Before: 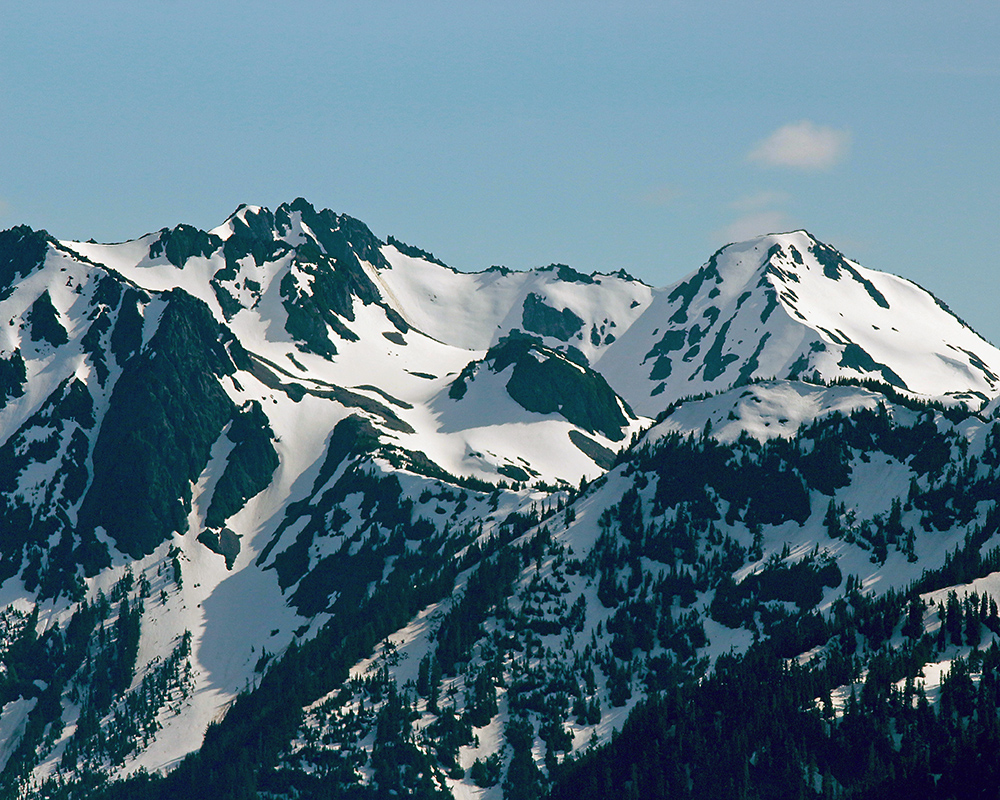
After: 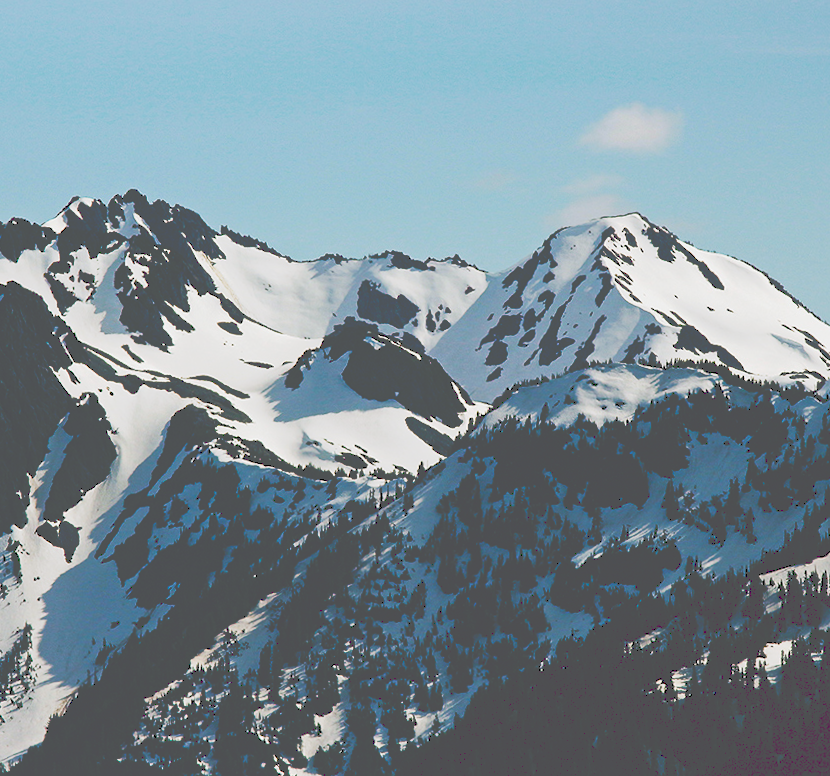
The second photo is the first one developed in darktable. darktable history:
crop: left 16.145%
exposure: exposure -0.157 EV, compensate highlight preservation false
tone curve: curves: ch0 [(0, 0) (0.003, 0.331) (0.011, 0.333) (0.025, 0.333) (0.044, 0.334) (0.069, 0.335) (0.1, 0.338) (0.136, 0.342) (0.177, 0.347) (0.224, 0.352) (0.277, 0.359) (0.335, 0.39) (0.399, 0.434) (0.468, 0.509) (0.543, 0.615) (0.623, 0.731) (0.709, 0.814) (0.801, 0.88) (0.898, 0.921) (1, 1)], preserve colors none
rotate and perspective: rotation -1°, crop left 0.011, crop right 0.989, crop top 0.025, crop bottom 0.975
